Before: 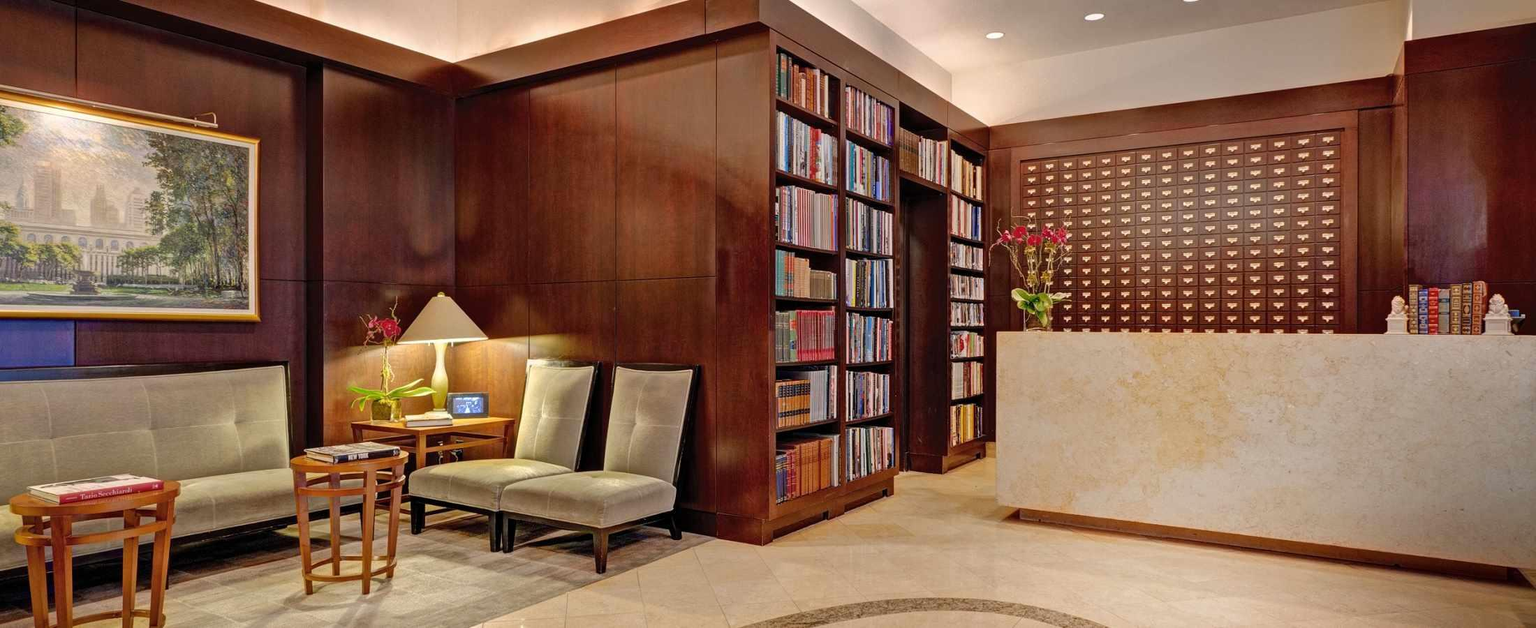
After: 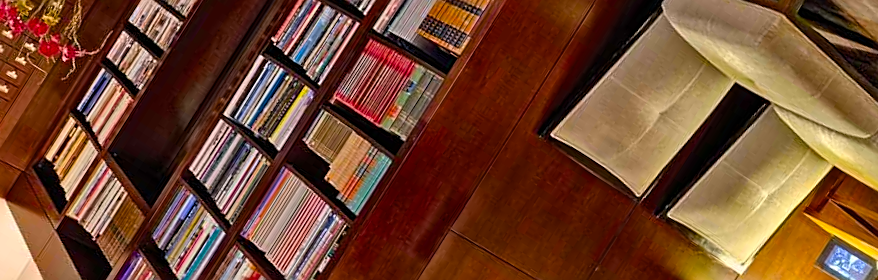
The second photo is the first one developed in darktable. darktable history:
color balance rgb: shadows lift › chroma 0.89%, shadows lift › hue 111.45°, perceptual saturation grading › global saturation 30.711%, global vibrance 15.165%
crop and rotate: angle 147.39°, left 9.21%, top 15.612%, right 4.509%, bottom 16.976%
sharpen: on, module defaults
contrast brightness saturation: contrast 0.1, brightness 0.016, saturation 0.022
